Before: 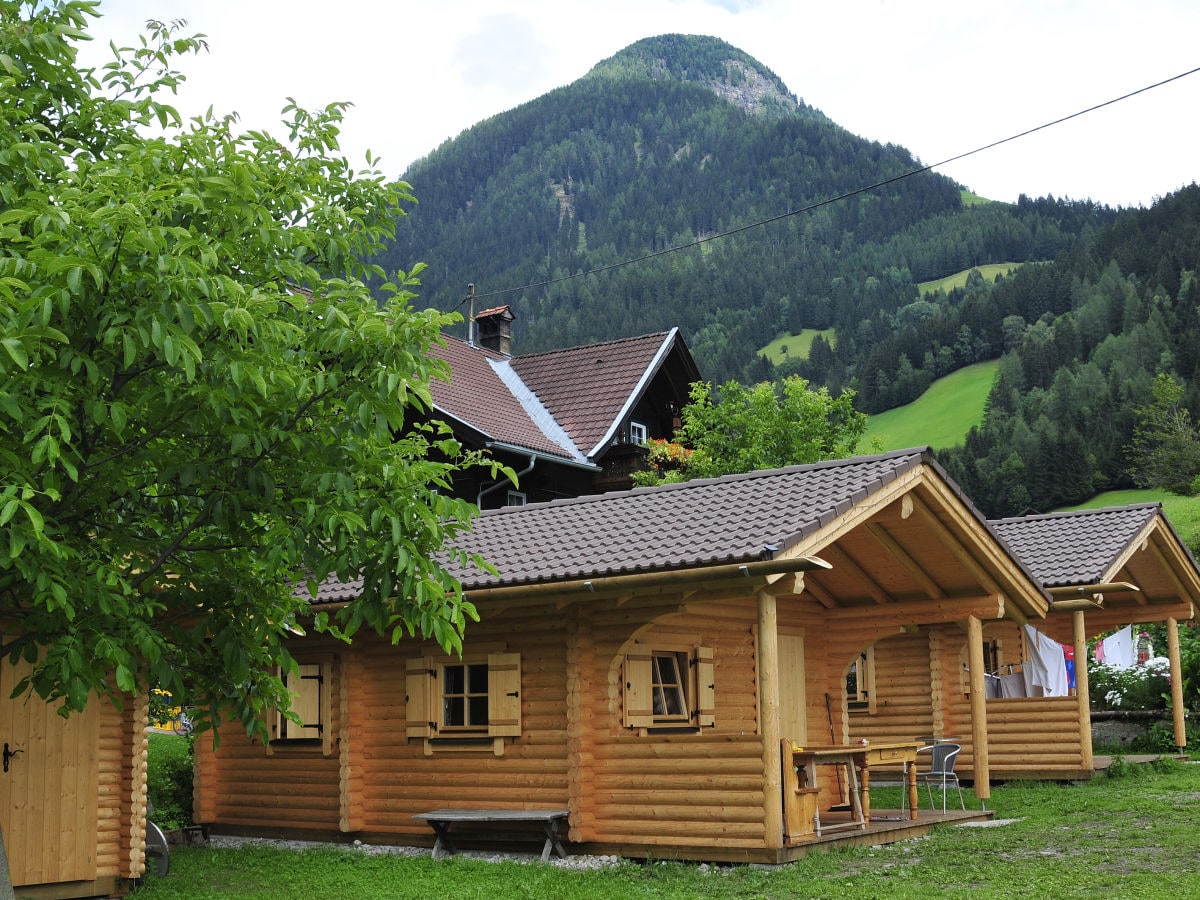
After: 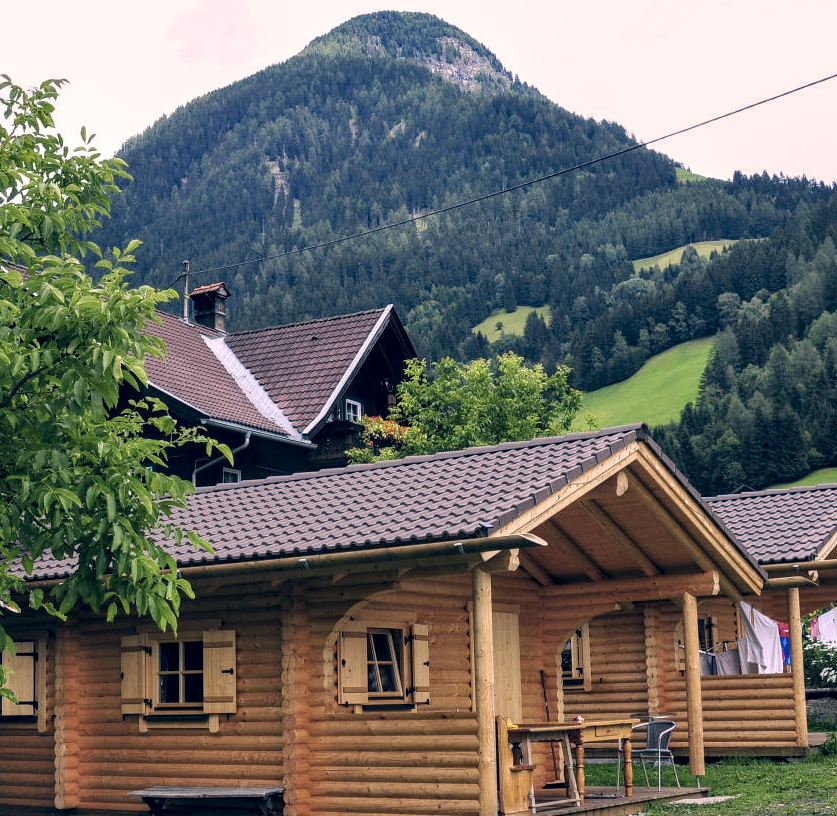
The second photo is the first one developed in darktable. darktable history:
local contrast: highlights 28%, detail 150%
color correction: highlights a* 13.81, highlights b* 6.09, shadows a* -6.07, shadows b* -16.02, saturation 0.871
crop and rotate: left 23.793%, top 2.663%, right 6.444%, bottom 6.645%
contrast brightness saturation: contrast -0.011, brightness -0.012, saturation 0.036
